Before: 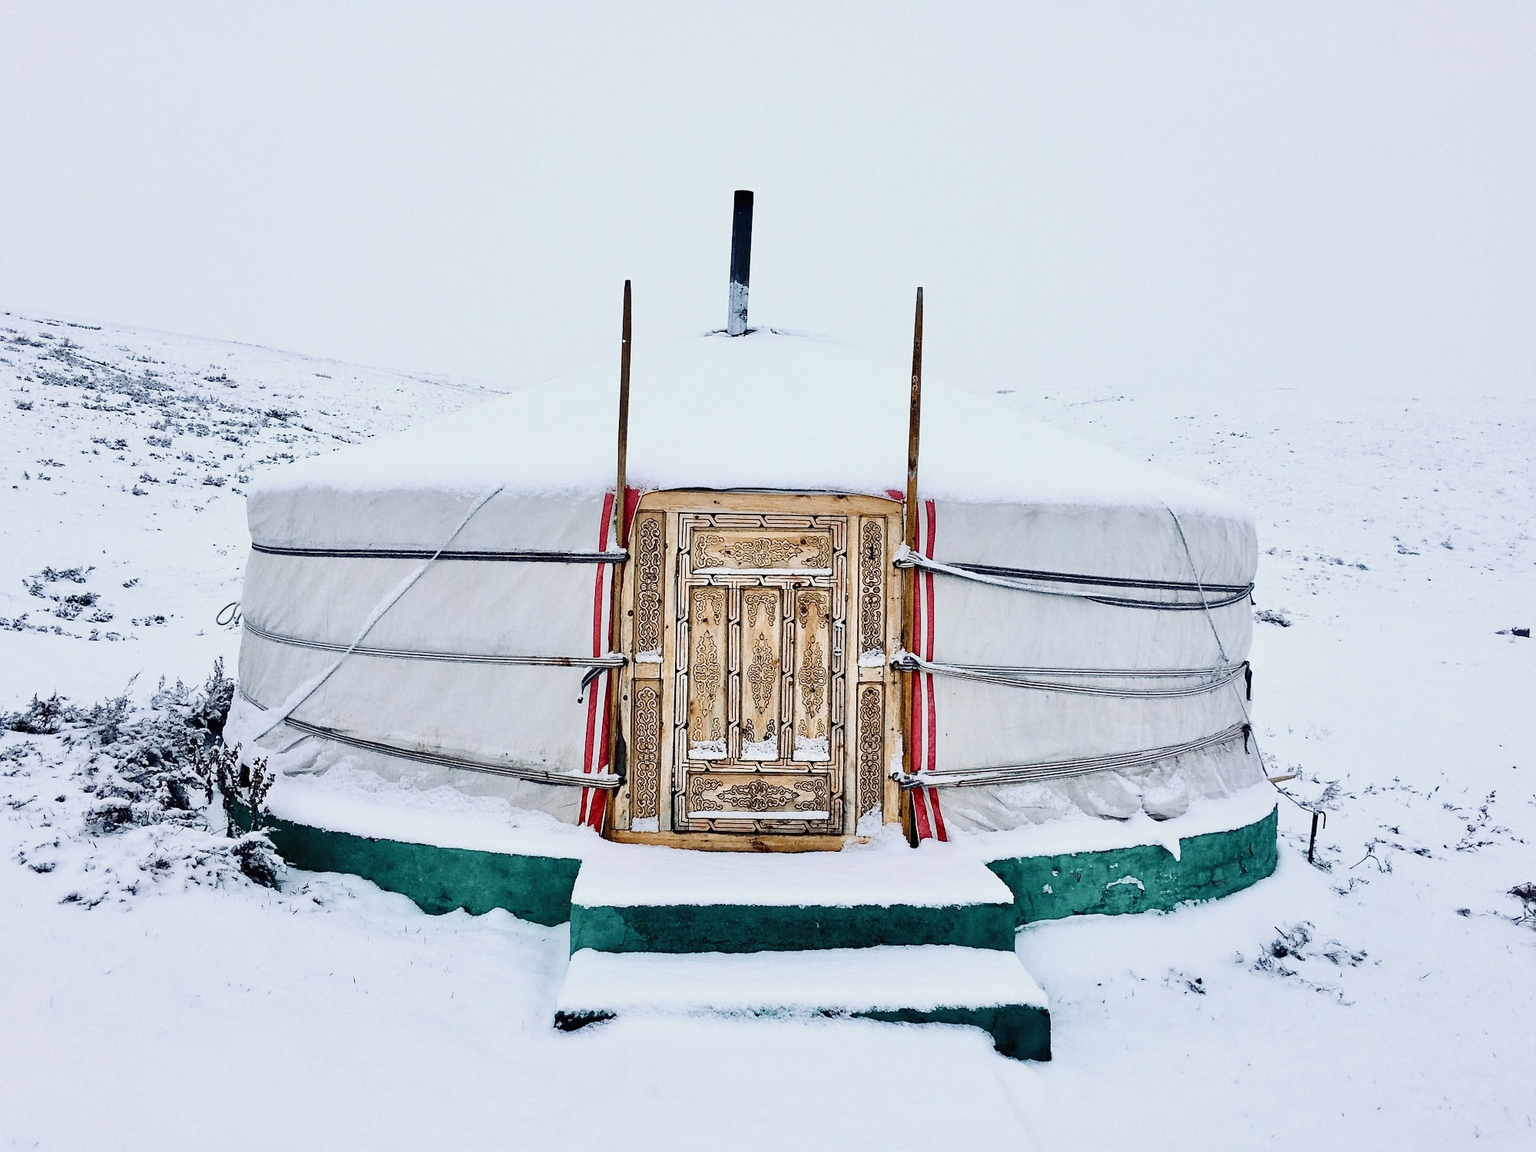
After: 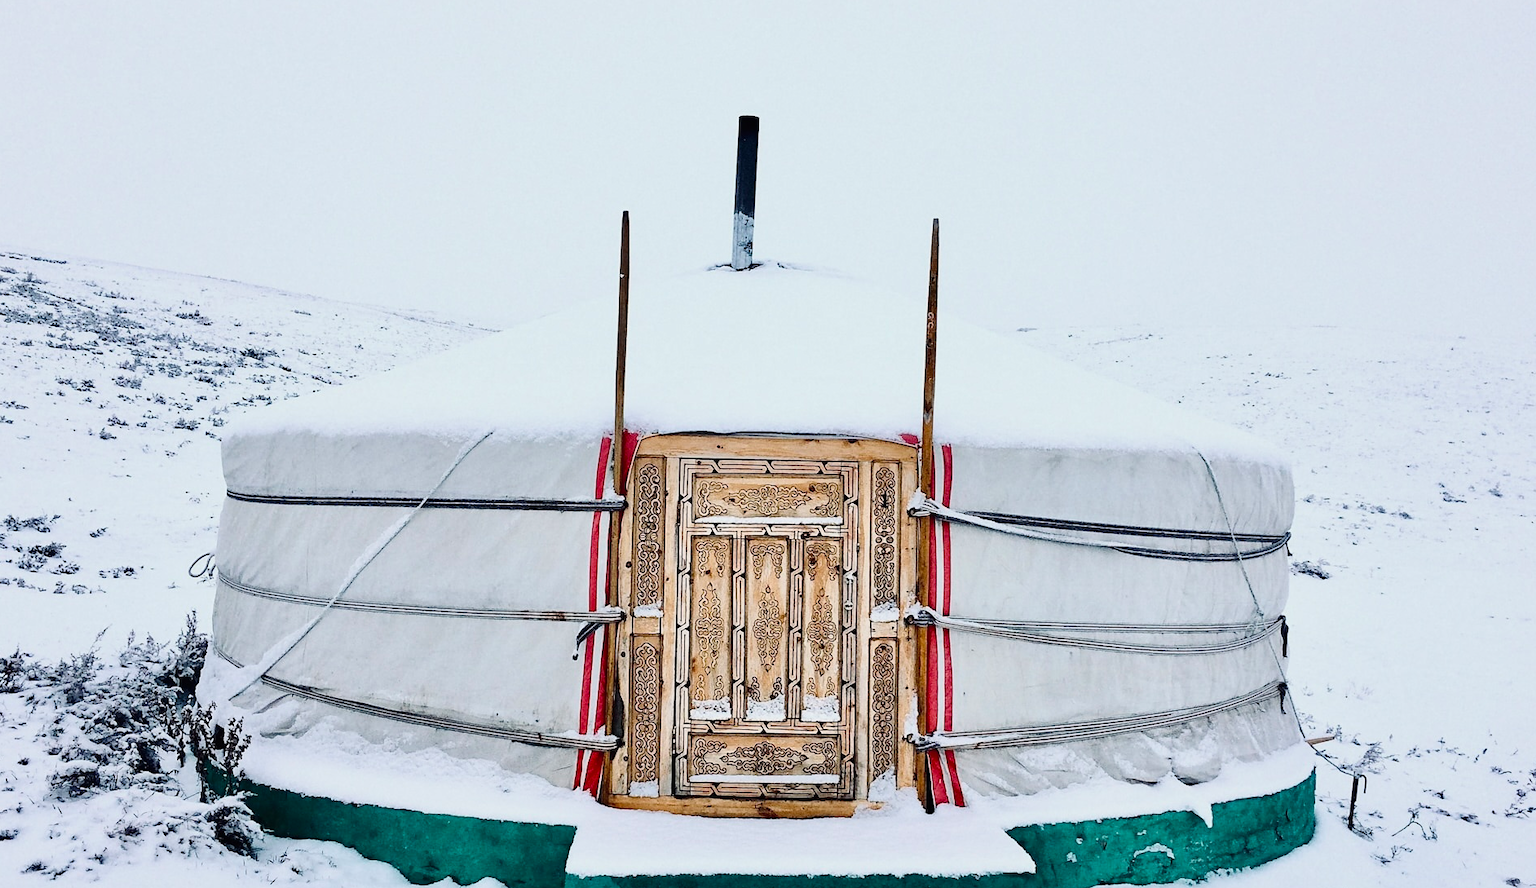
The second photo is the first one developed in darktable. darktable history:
crop: left 2.52%, top 7.103%, right 3.278%, bottom 20.189%
